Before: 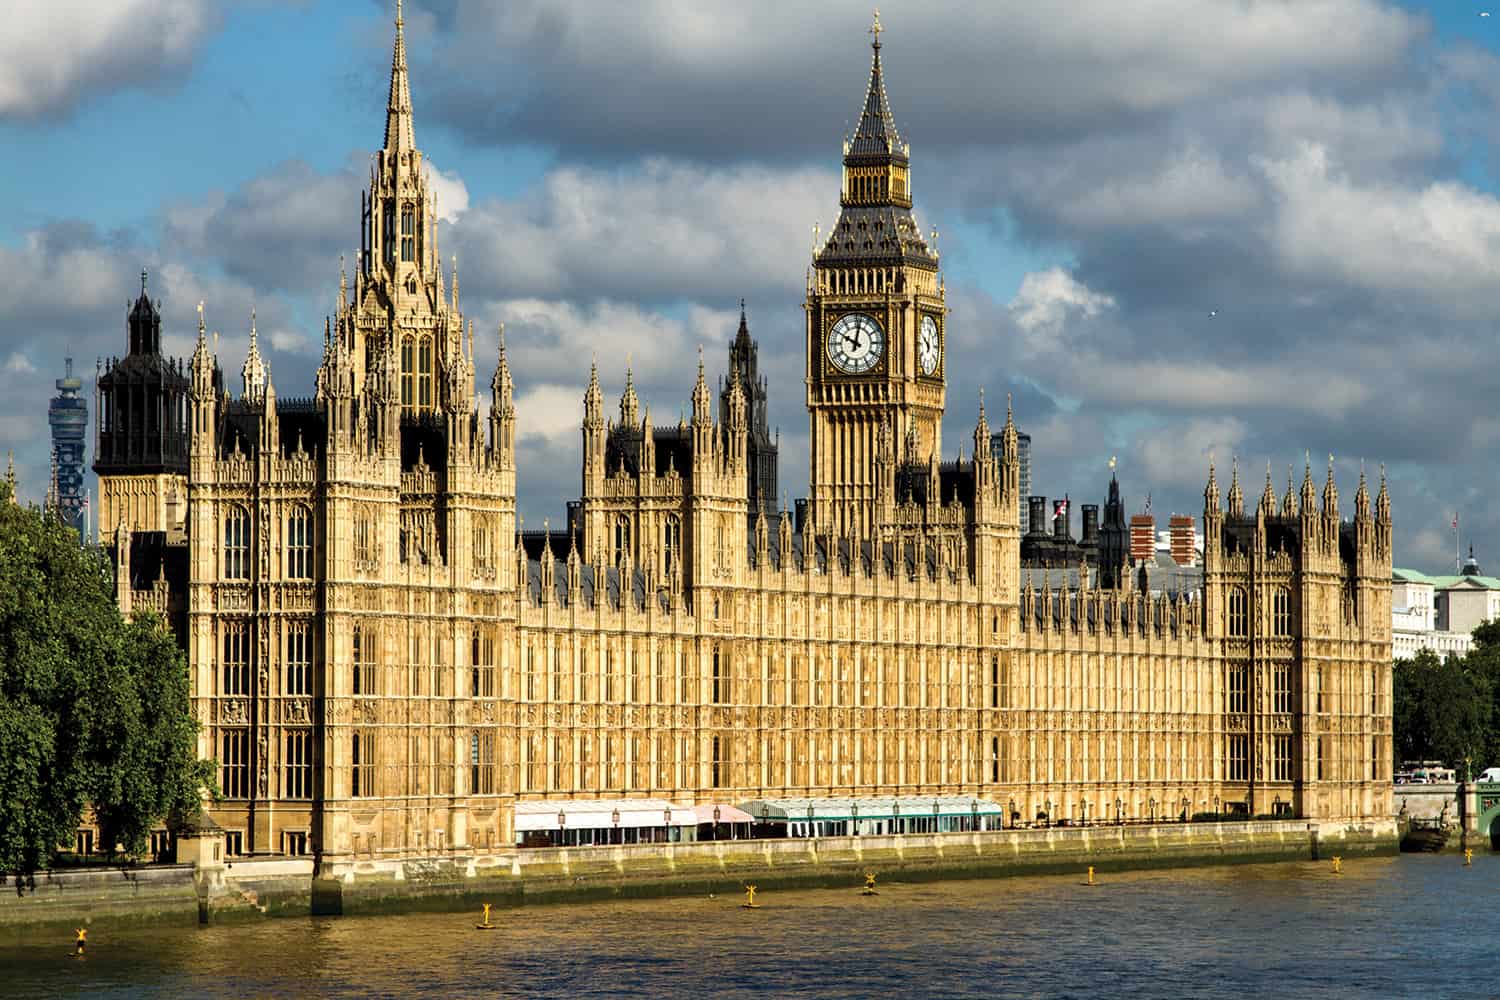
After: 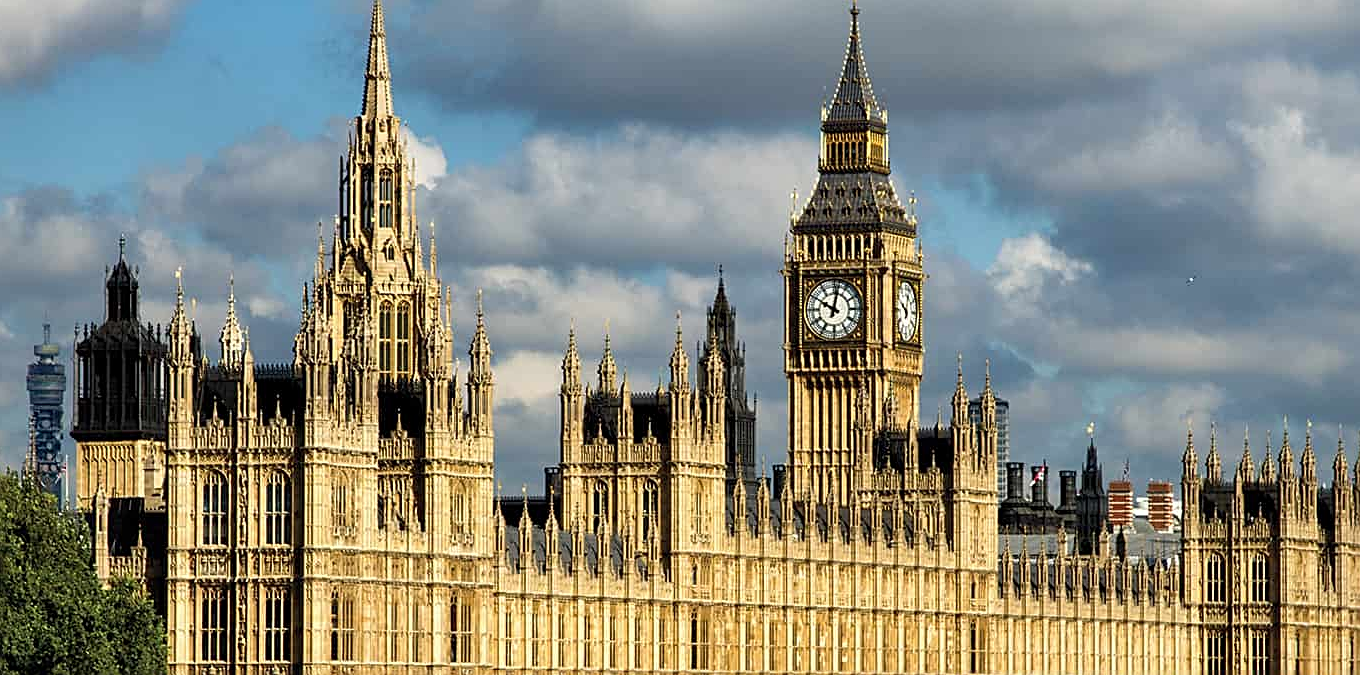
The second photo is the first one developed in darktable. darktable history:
sharpen: on, module defaults
shadows and highlights: radius 125.46, shadows 21.19, highlights -21.19, low approximation 0.01
crop: left 1.509%, top 3.452%, right 7.696%, bottom 28.452%
